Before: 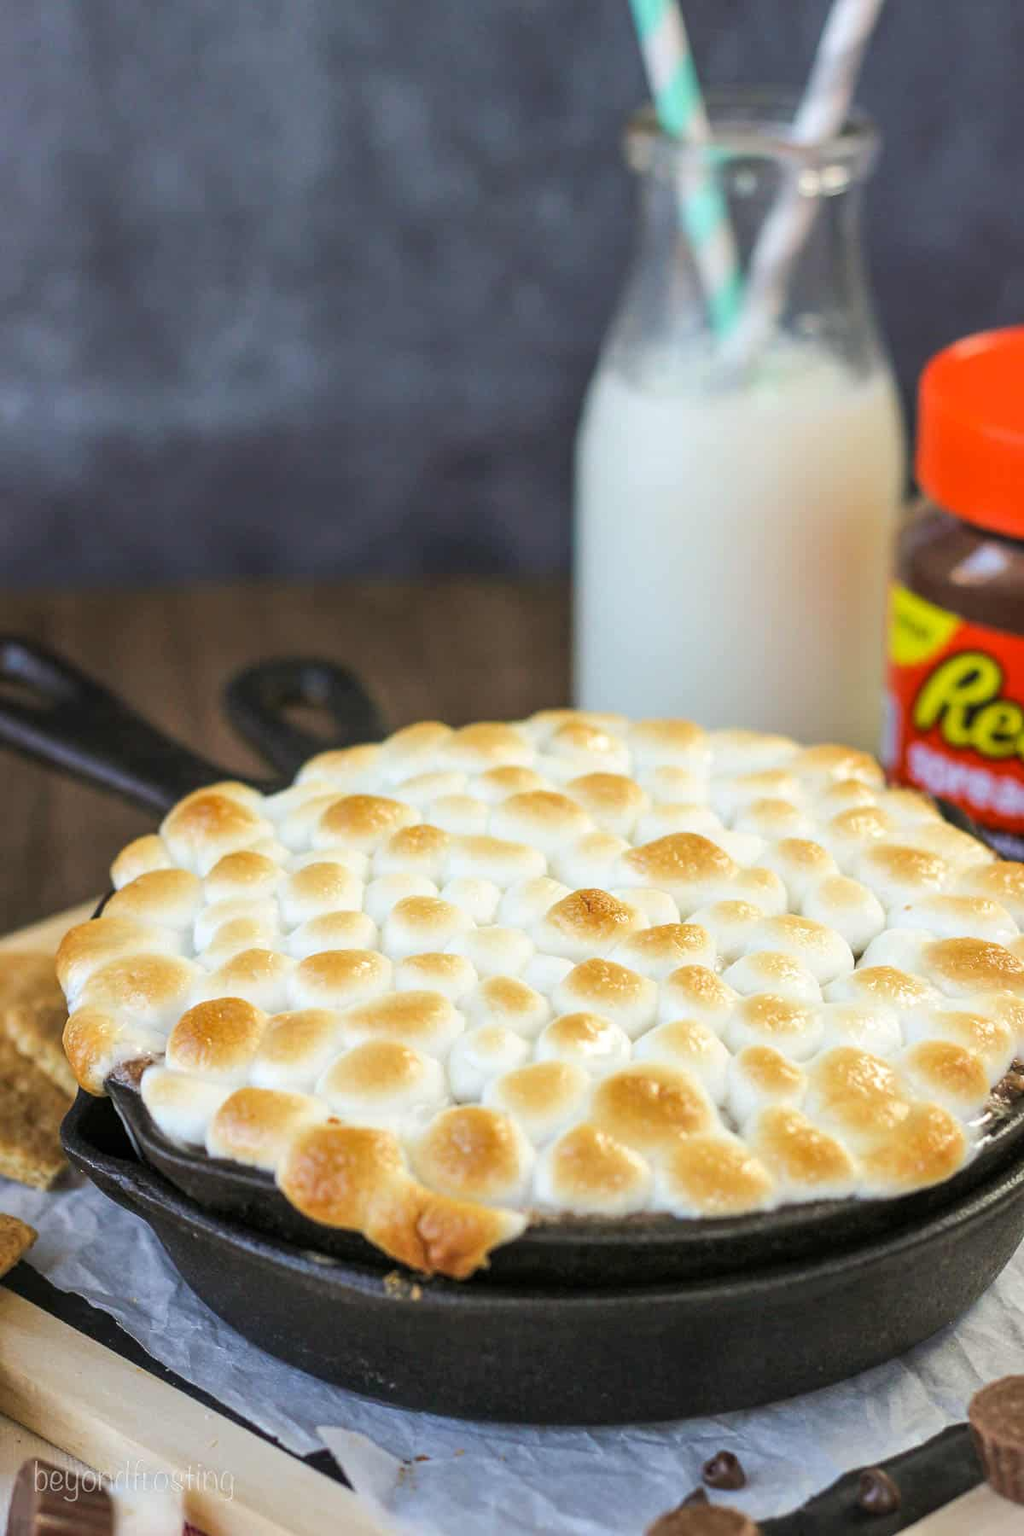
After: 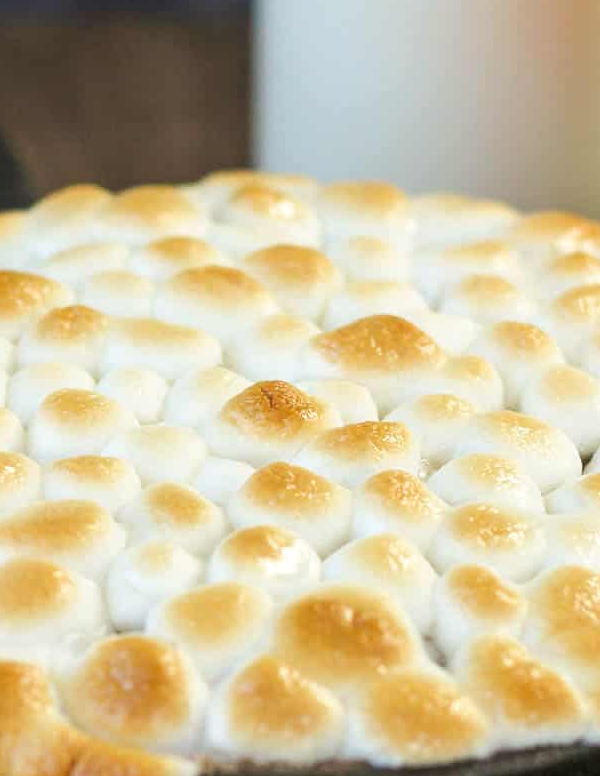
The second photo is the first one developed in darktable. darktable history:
crop: left 34.967%, top 36.773%, right 15.028%, bottom 20.116%
